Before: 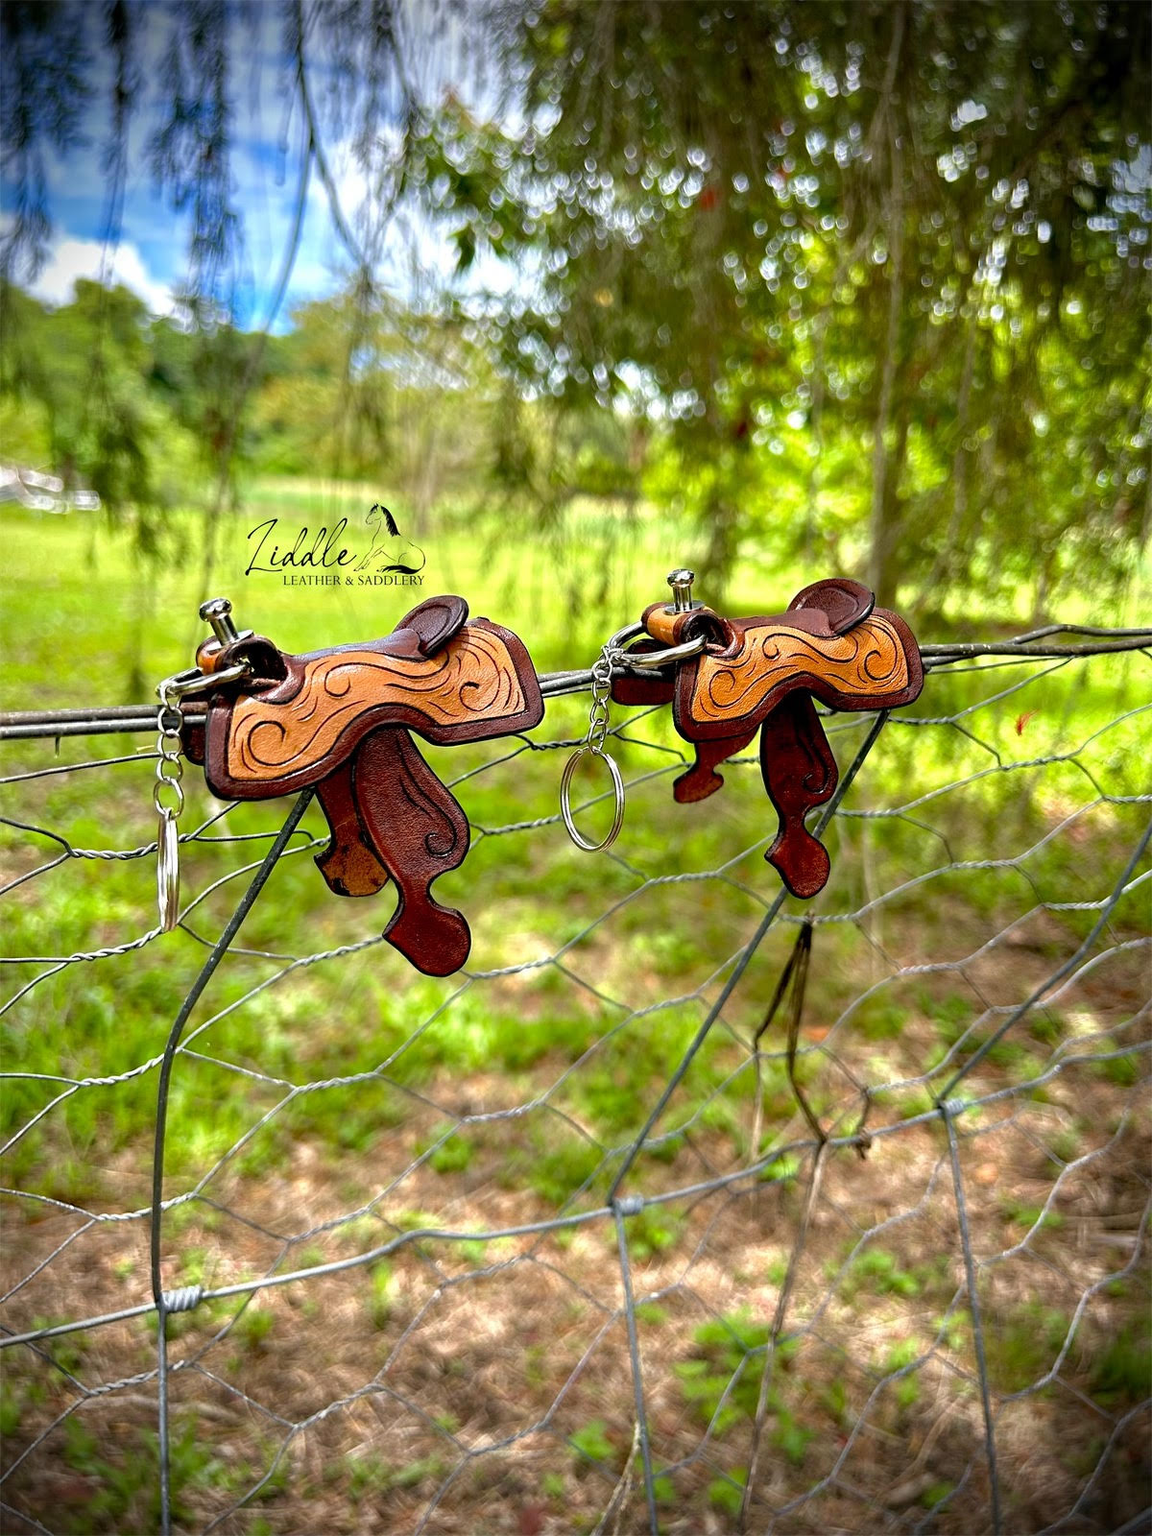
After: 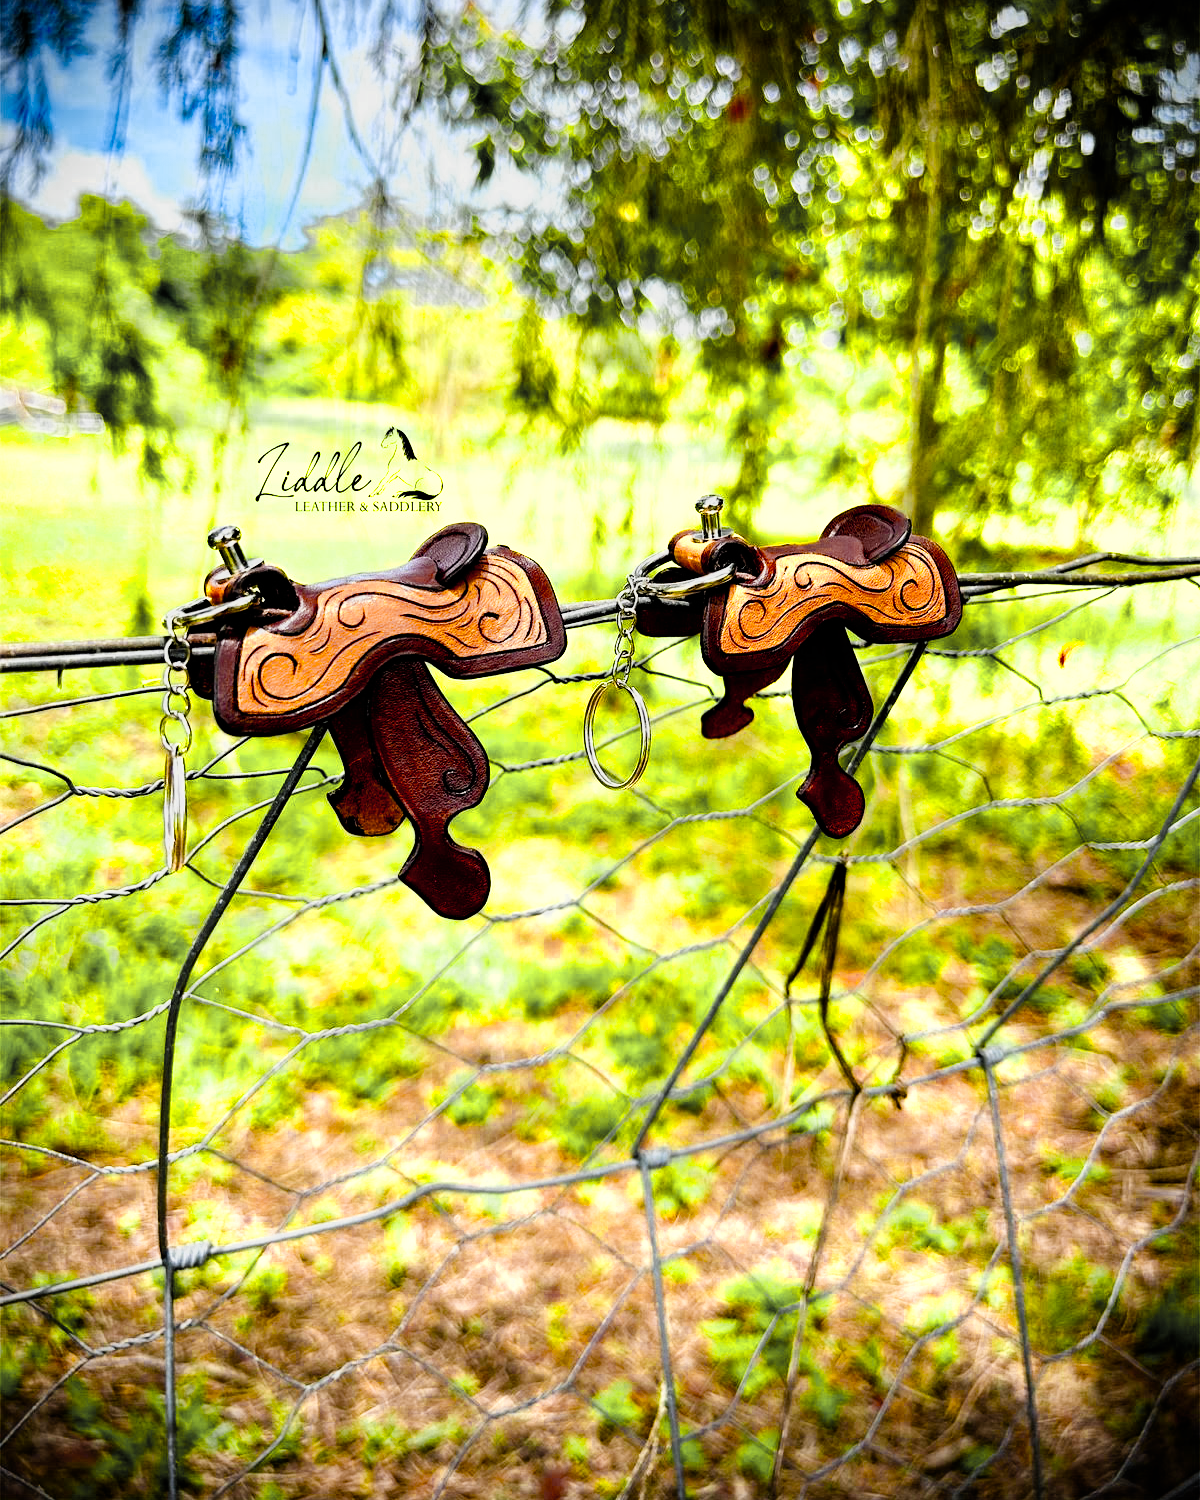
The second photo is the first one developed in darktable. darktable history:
tone equalizer: -8 EV -0.75 EV, -7 EV -0.7 EV, -6 EV -0.6 EV, -5 EV -0.4 EV, -3 EV 0.4 EV, -2 EV 0.6 EV, -1 EV 0.7 EV, +0 EV 0.75 EV, edges refinement/feathering 500, mask exposure compensation -1.57 EV, preserve details no
color calibration: output R [0.946, 0.065, -0.013, 0], output G [-0.246, 1.264, -0.017, 0], output B [0.046, -0.098, 1.05, 0], illuminant custom, x 0.344, y 0.359, temperature 5045.54 K
color balance rgb: perceptual saturation grading › global saturation 20%, perceptual saturation grading › highlights -25%, perceptual saturation grading › shadows 25%
crop and rotate: top 6.25%
color zones: curves: ch0 [(0.004, 0.306) (0.107, 0.448) (0.252, 0.656) (0.41, 0.398) (0.595, 0.515) (0.768, 0.628)]; ch1 [(0.07, 0.323) (0.151, 0.452) (0.252, 0.608) (0.346, 0.221) (0.463, 0.189) (0.61, 0.368) (0.735, 0.395) (0.921, 0.412)]; ch2 [(0, 0.476) (0.132, 0.512) (0.243, 0.512) (0.397, 0.48) (0.522, 0.376) (0.634, 0.536) (0.761, 0.46)]
white balance: emerald 1
filmic rgb: black relative exposure -7.75 EV, white relative exposure 4.4 EV, threshold 3 EV, hardness 3.76, latitude 38.11%, contrast 0.966, highlights saturation mix 10%, shadows ↔ highlights balance 4.59%, color science v4 (2020), enable highlight reconstruction true
